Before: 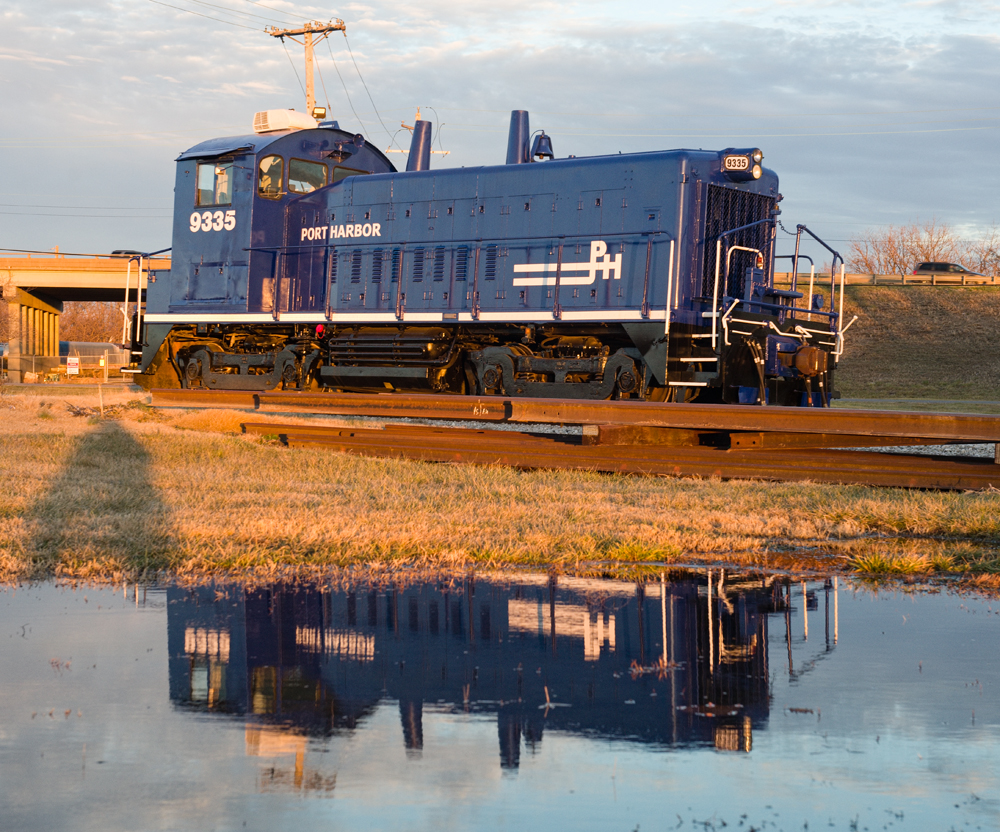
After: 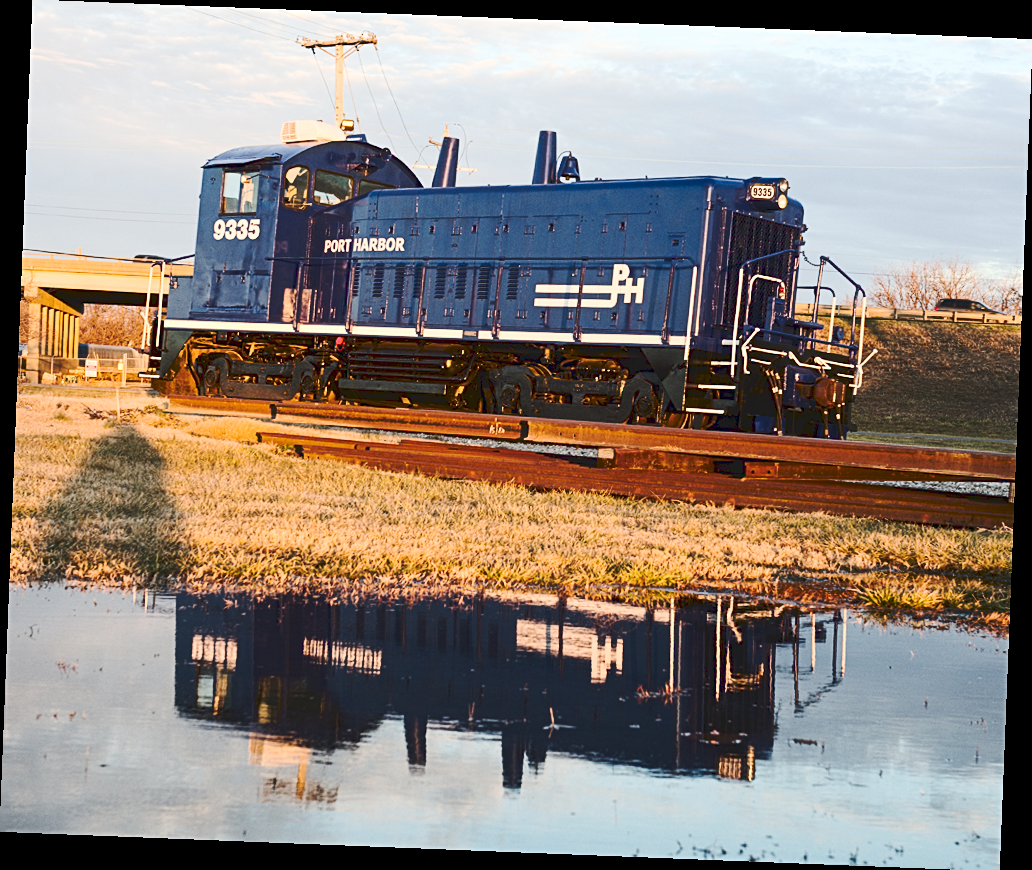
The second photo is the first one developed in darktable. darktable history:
rotate and perspective: rotation 2.27°, automatic cropping off
tone curve: curves: ch0 [(0, 0) (0.003, 0.1) (0.011, 0.101) (0.025, 0.11) (0.044, 0.126) (0.069, 0.14) (0.1, 0.158) (0.136, 0.18) (0.177, 0.206) (0.224, 0.243) (0.277, 0.293) (0.335, 0.36) (0.399, 0.446) (0.468, 0.537) (0.543, 0.618) (0.623, 0.694) (0.709, 0.763) (0.801, 0.836) (0.898, 0.908) (1, 1)], preserve colors none
contrast brightness saturation: contrast 0.28
sharpen: radius 2.167, amount 0.381, threshold 0
